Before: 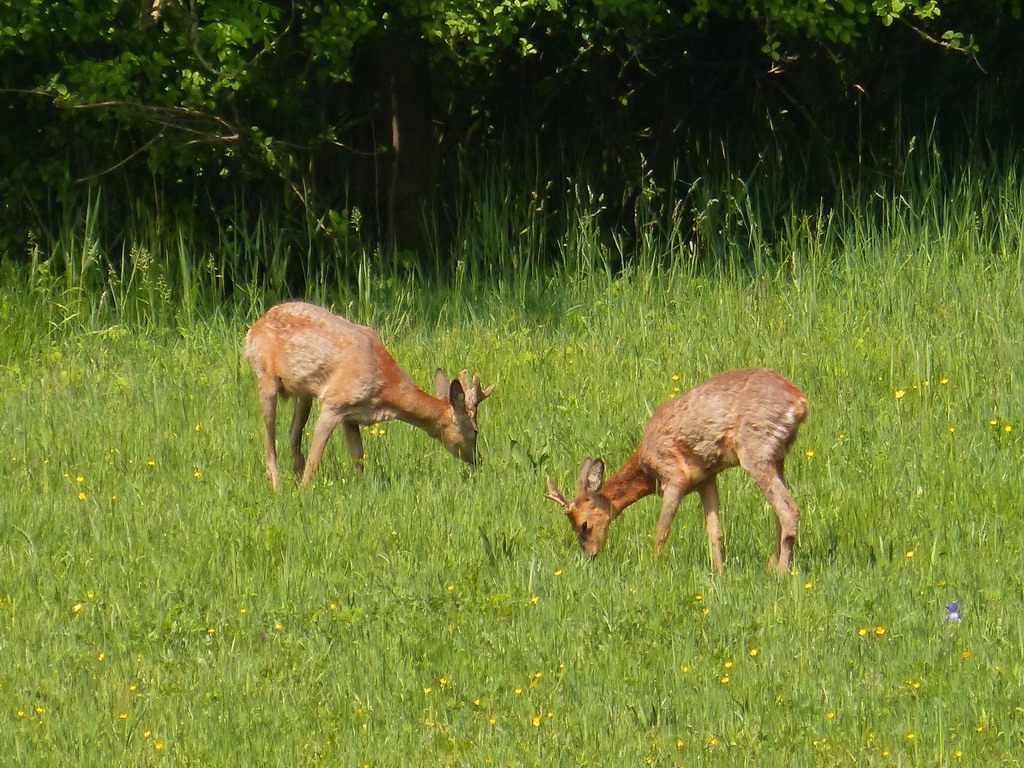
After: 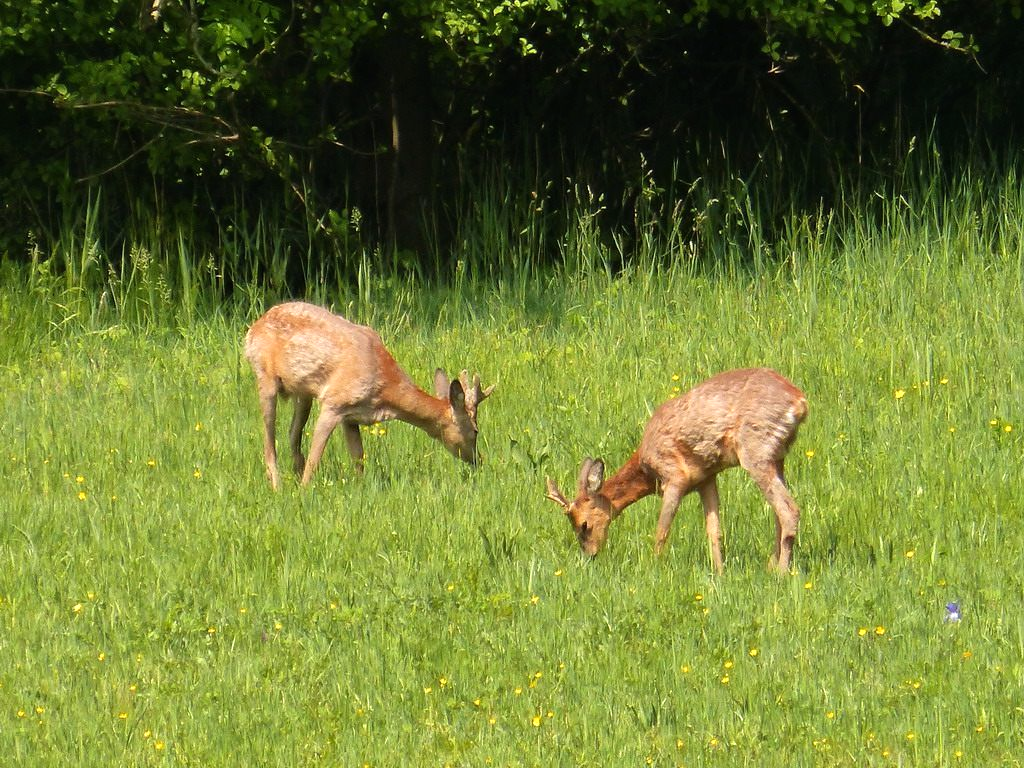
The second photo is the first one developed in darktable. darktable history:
tone equalizer: -8 EV -0.386 EV, -7 EV -0.394 EV, -6 EV -0.317 EV, -5 EV -0.259 EV, -3 EV 0.223 EV, -2 EV 0.331 EV, -1 EV 0.37 EV, +0 EV 0.444 EV
